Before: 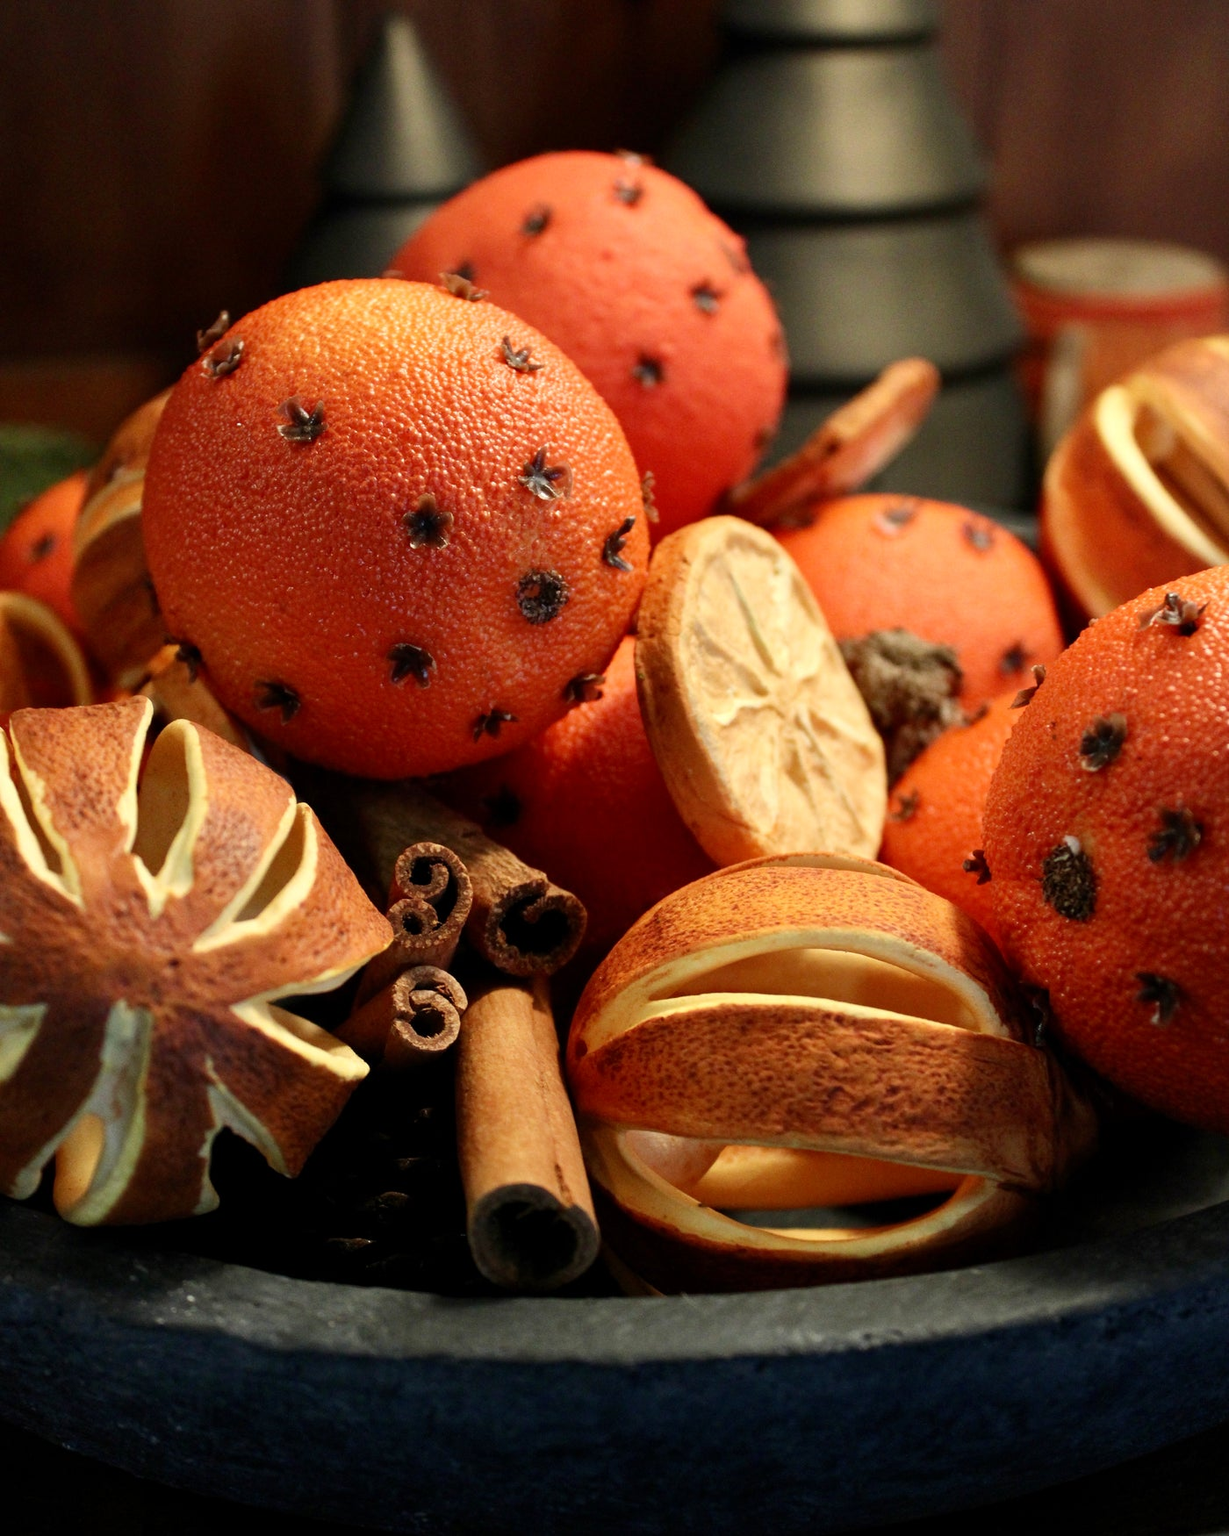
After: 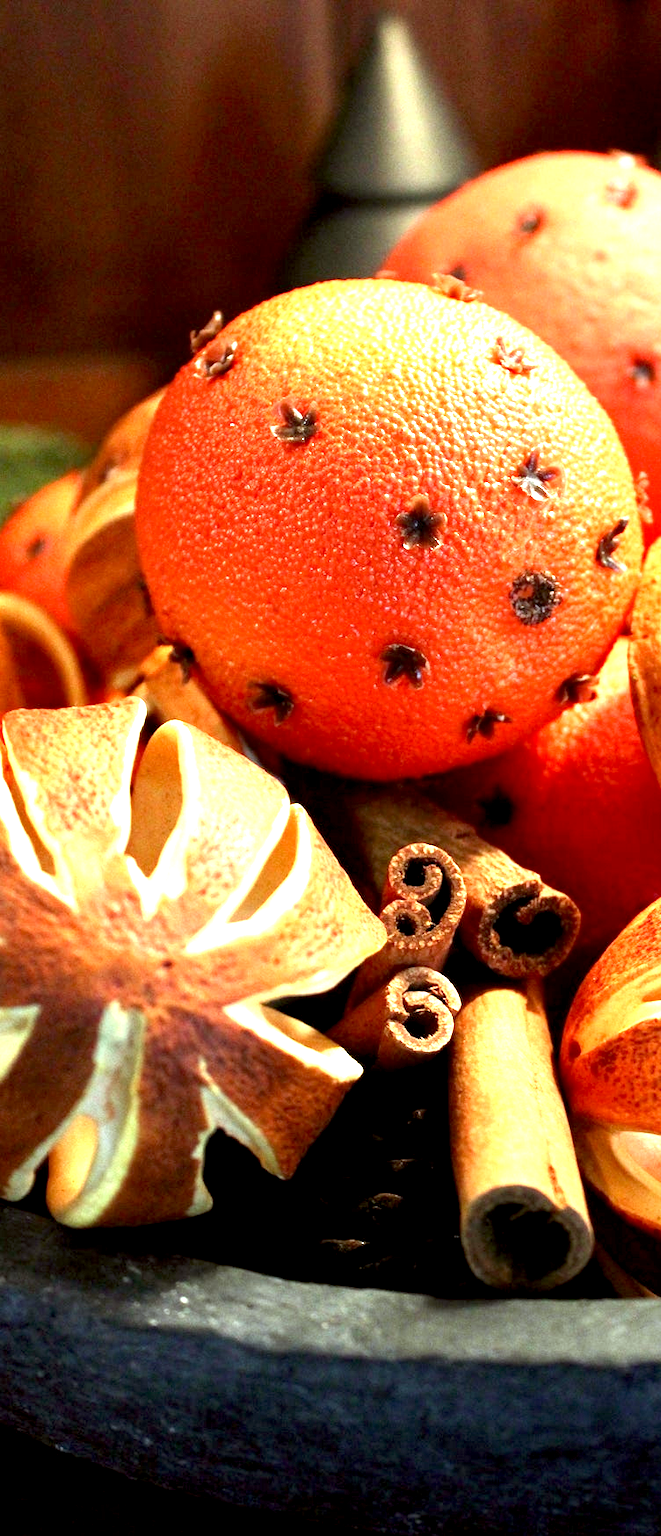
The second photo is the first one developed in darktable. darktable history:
crop: left 0.587%, right 45.588%, bottom 0.086%
exposure: black level correction 0.001, exposure 2 EV, compensate highlight preservation false
color correction: highlights a* -4.98, highlights b* -3.76, shadows a* 3.83, shadows b* 4.08
